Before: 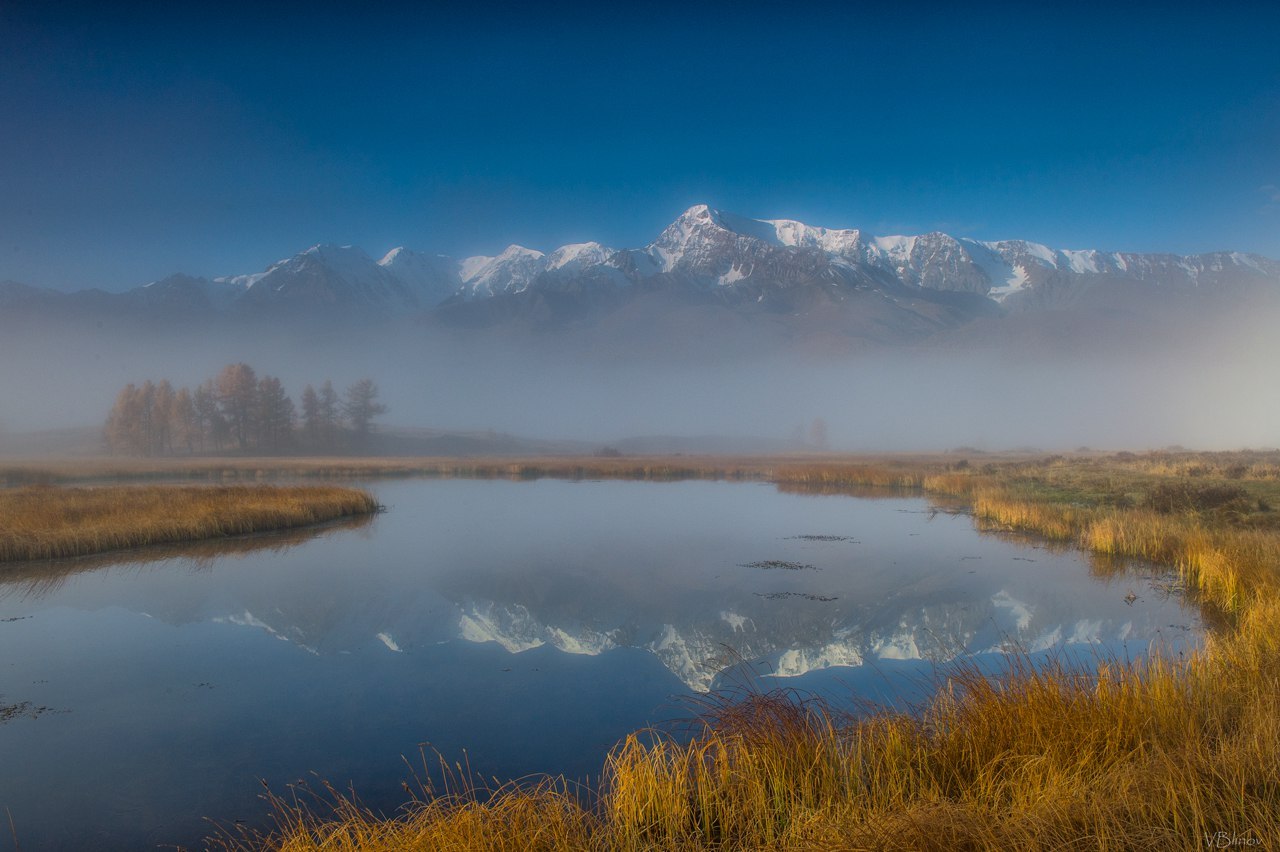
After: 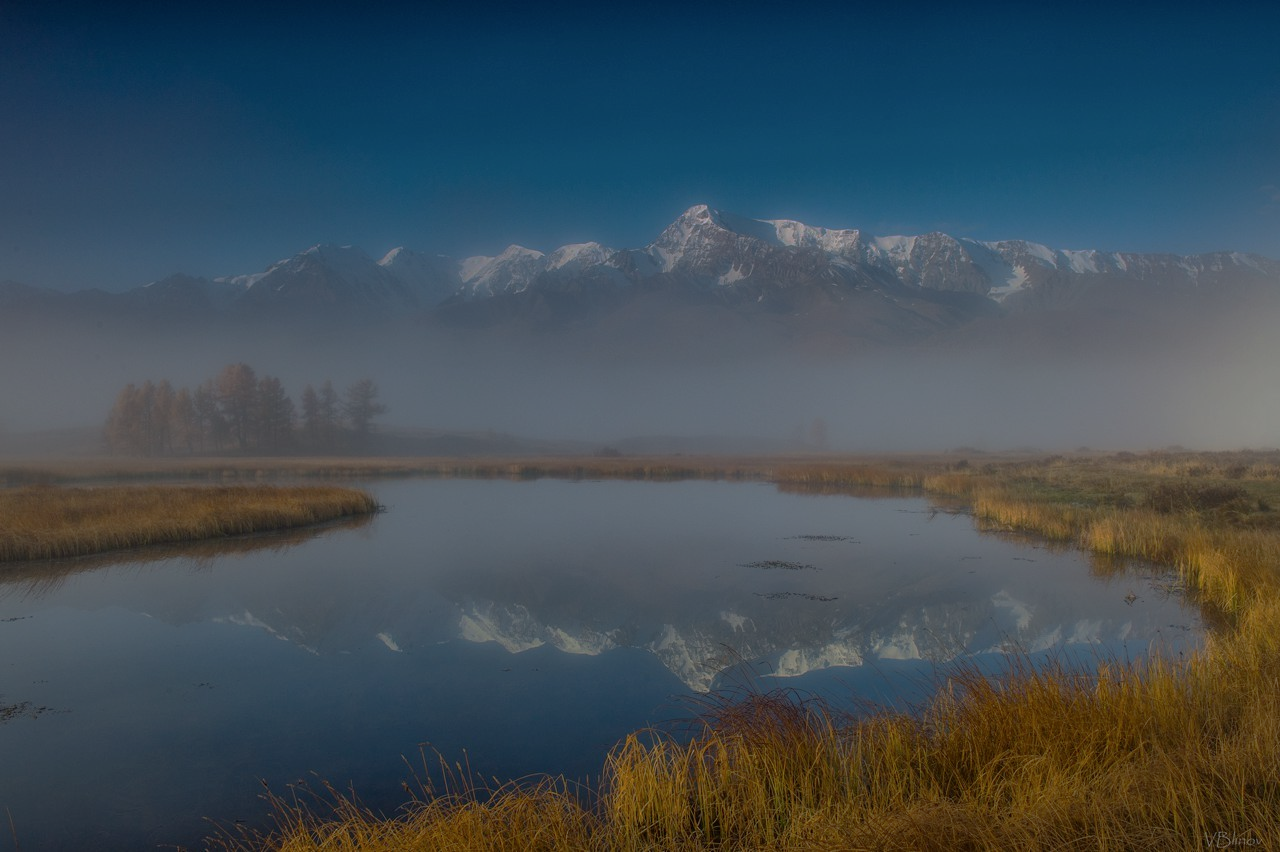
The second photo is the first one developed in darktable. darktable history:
color correction: highlights b* -0.037
base curve: curves: ch0 [(0, 0) (0.841, 0.609) (1, 1)], preserve colors none
